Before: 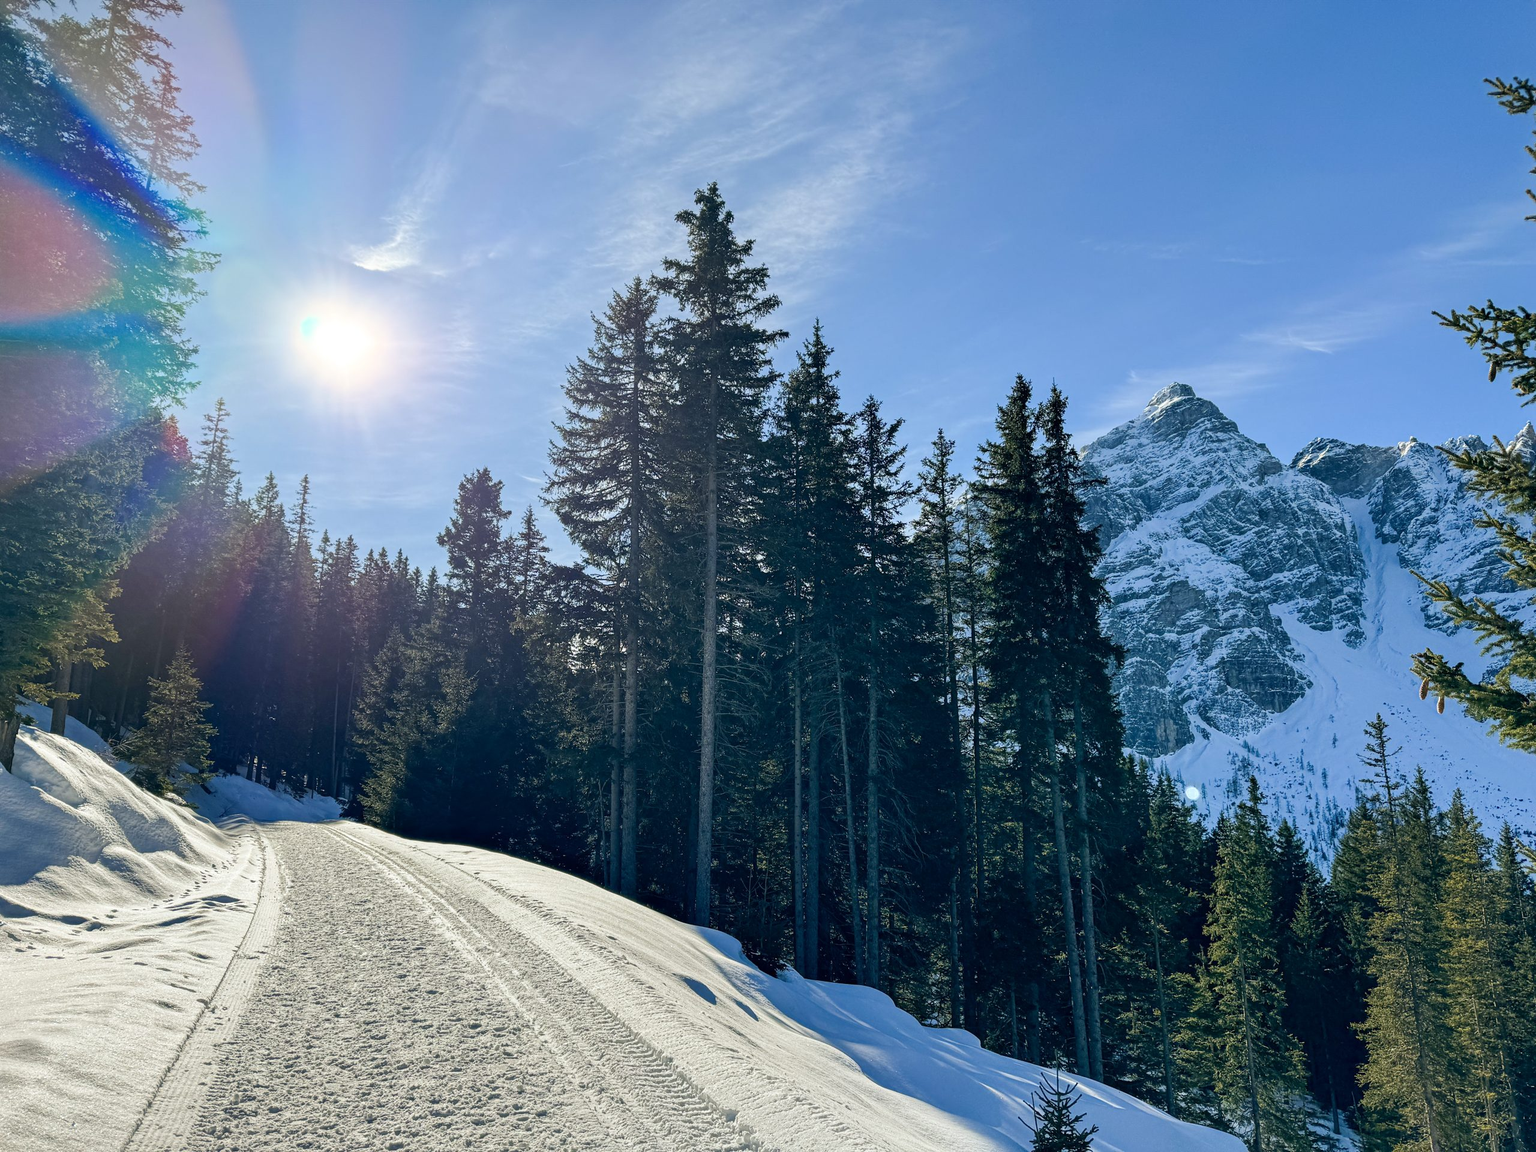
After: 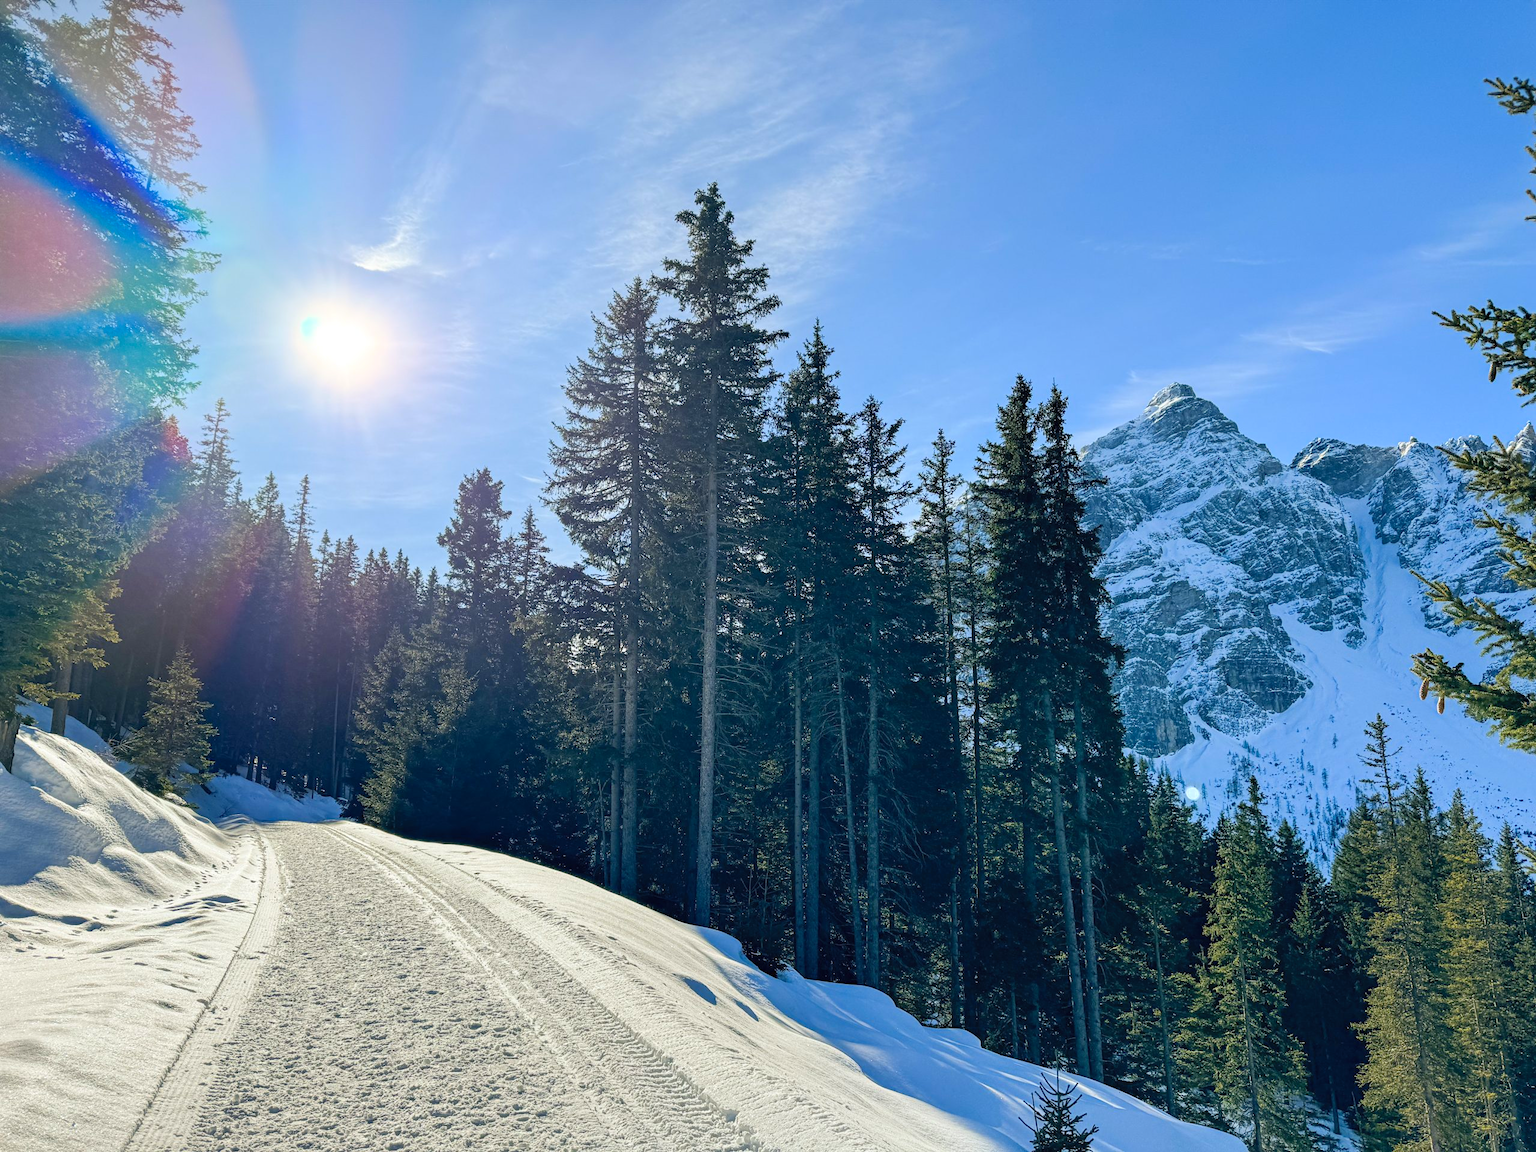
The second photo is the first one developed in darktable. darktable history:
contrast brightness saturation: brightness 0.086, saturation 0.193
